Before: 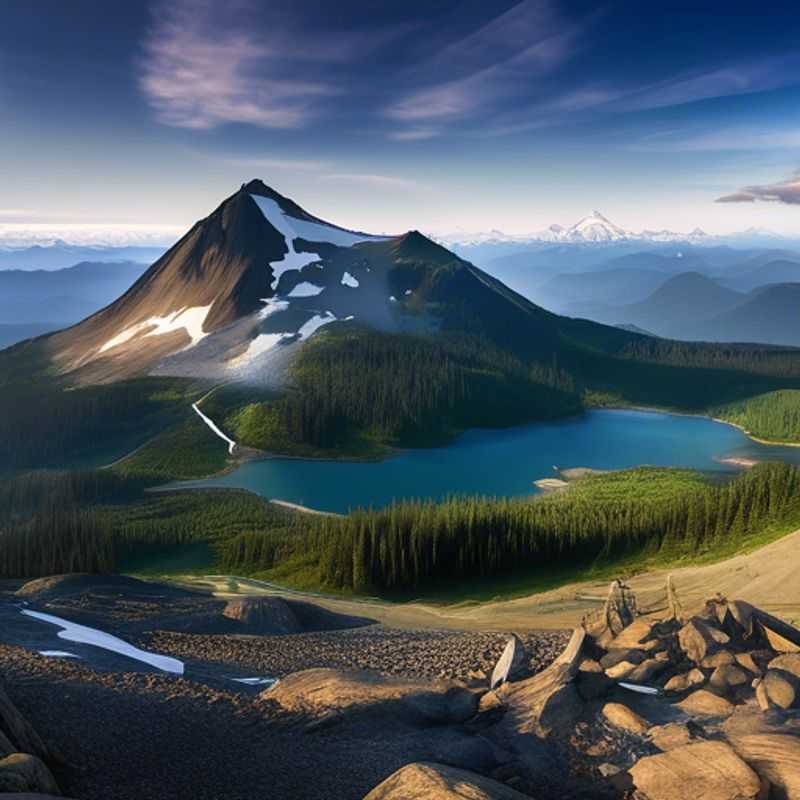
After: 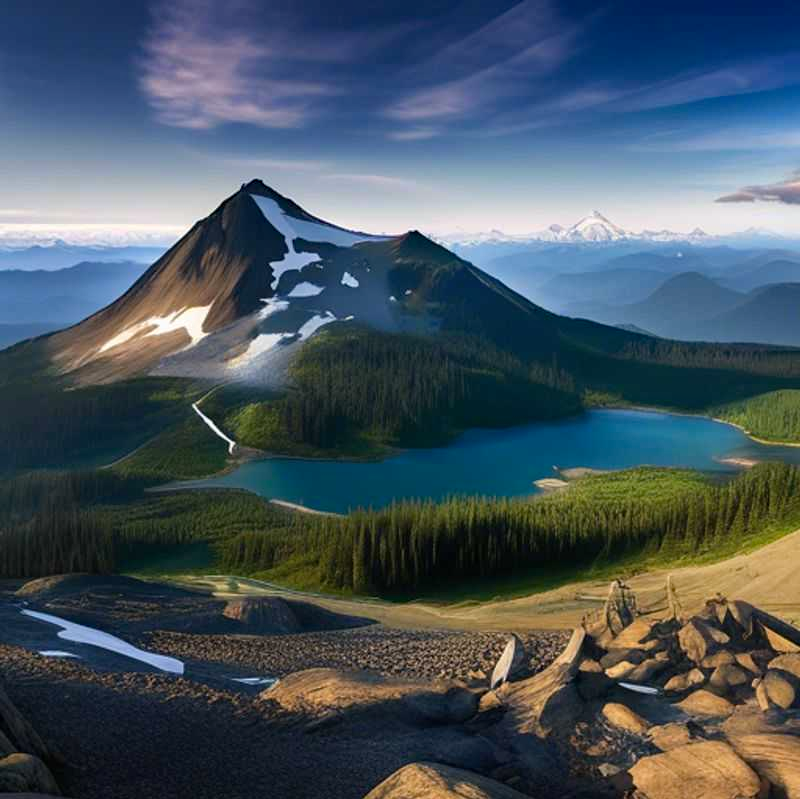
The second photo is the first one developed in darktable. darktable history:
crop: bottom 0.071%
haze removal: adaptive false
